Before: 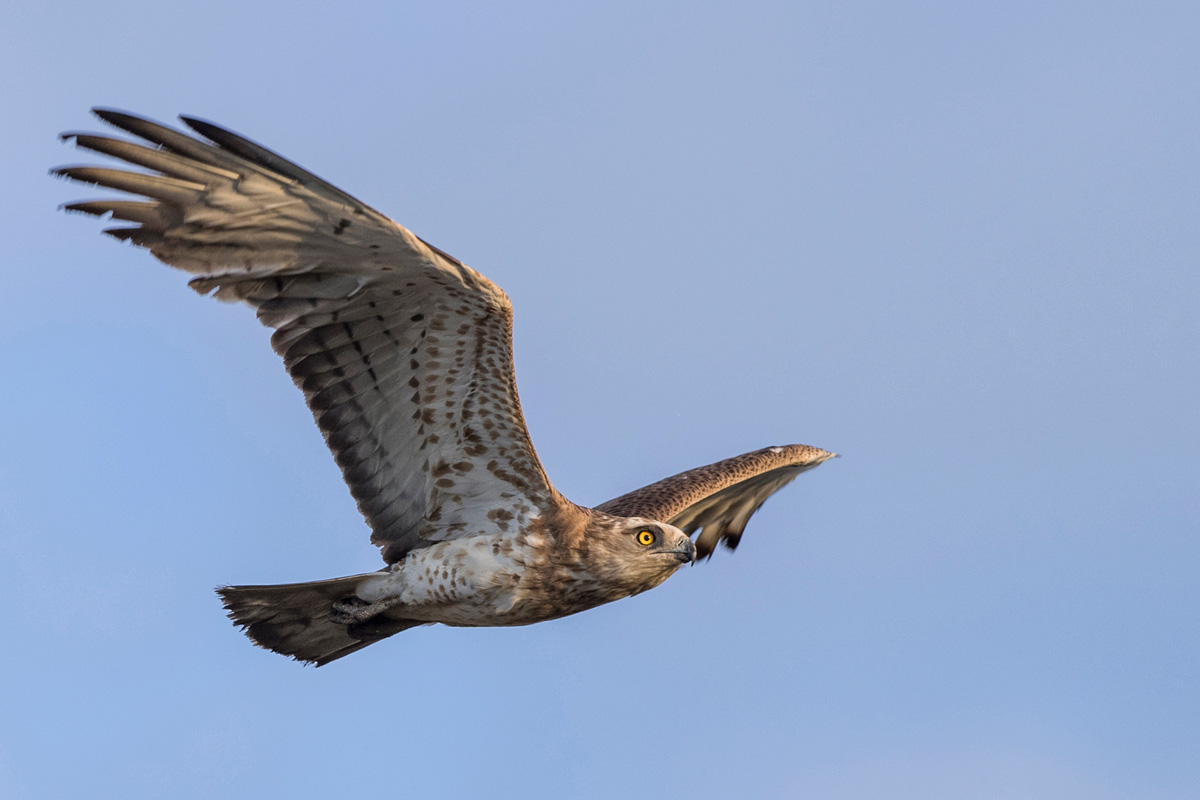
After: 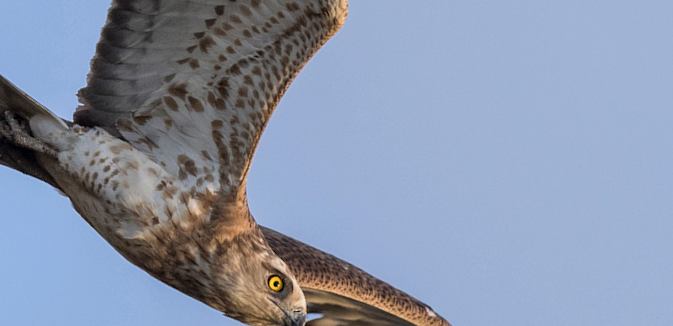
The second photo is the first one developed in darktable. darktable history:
crop and rotate: angle -44.64°, top 16.299%, right 0.966%, bottom 11.7%
